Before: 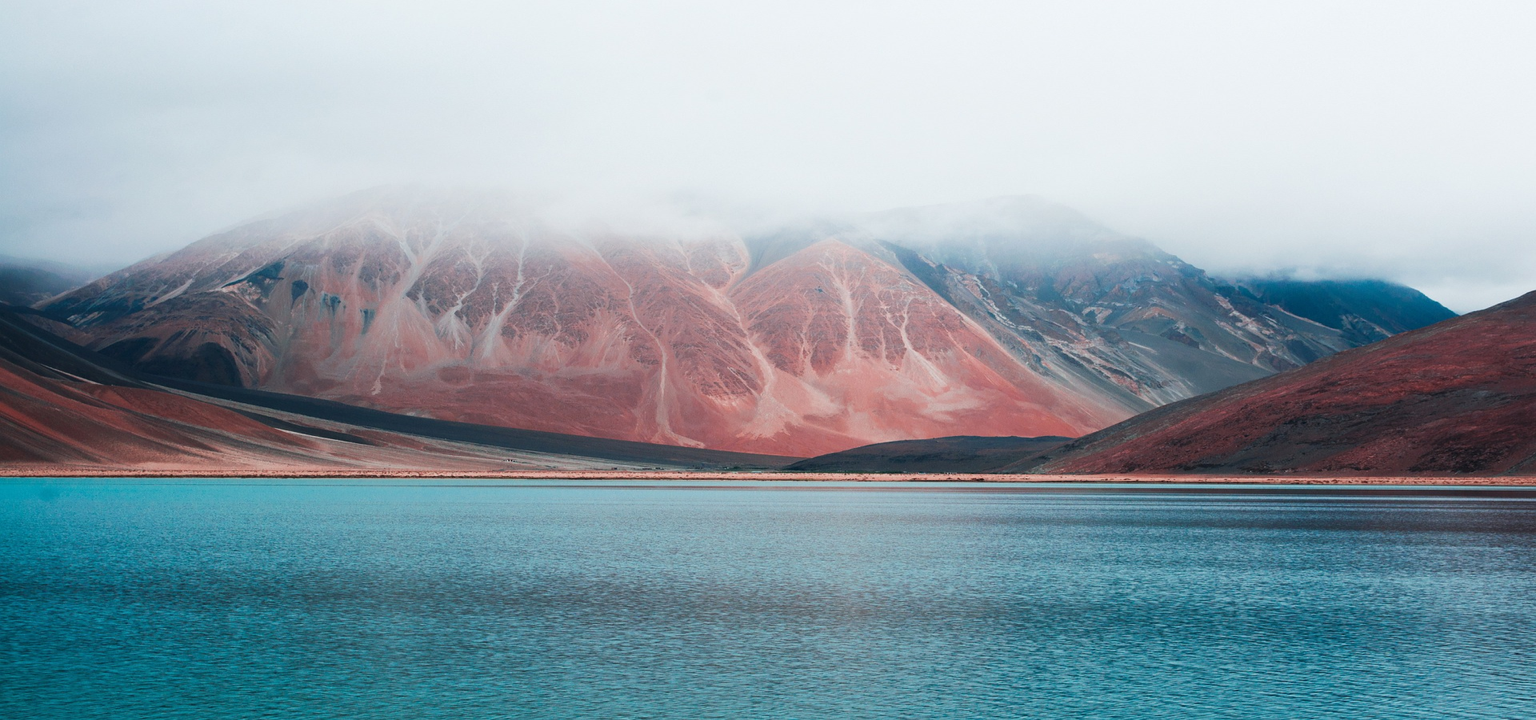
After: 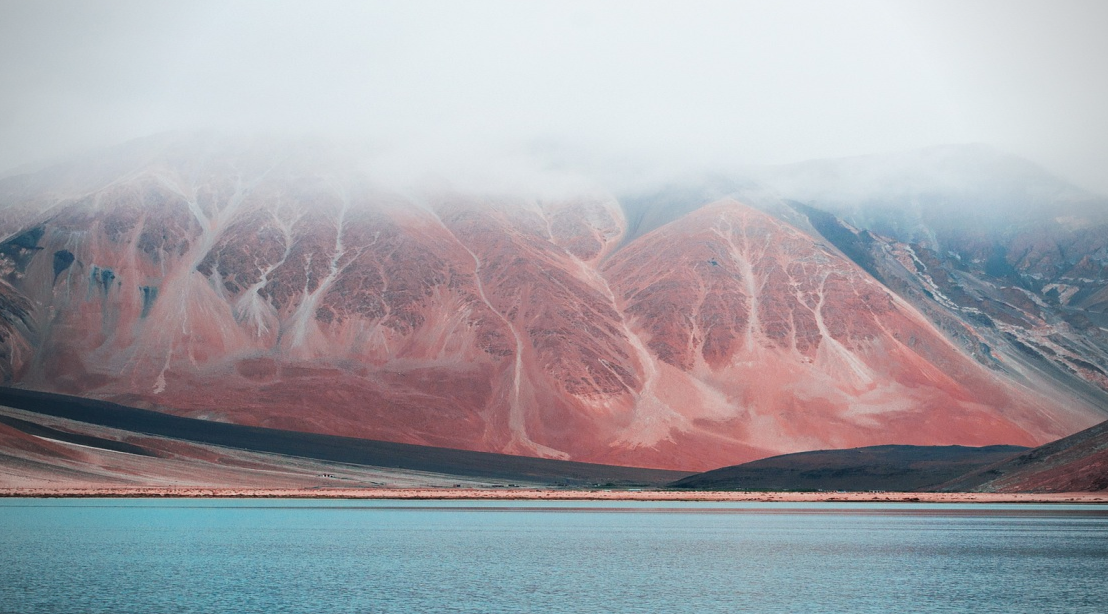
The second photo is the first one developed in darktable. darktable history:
vignetting: on, module defaults
crop: left 16.202%, top 11.208%, right 26.045%, bottom 20.557%
